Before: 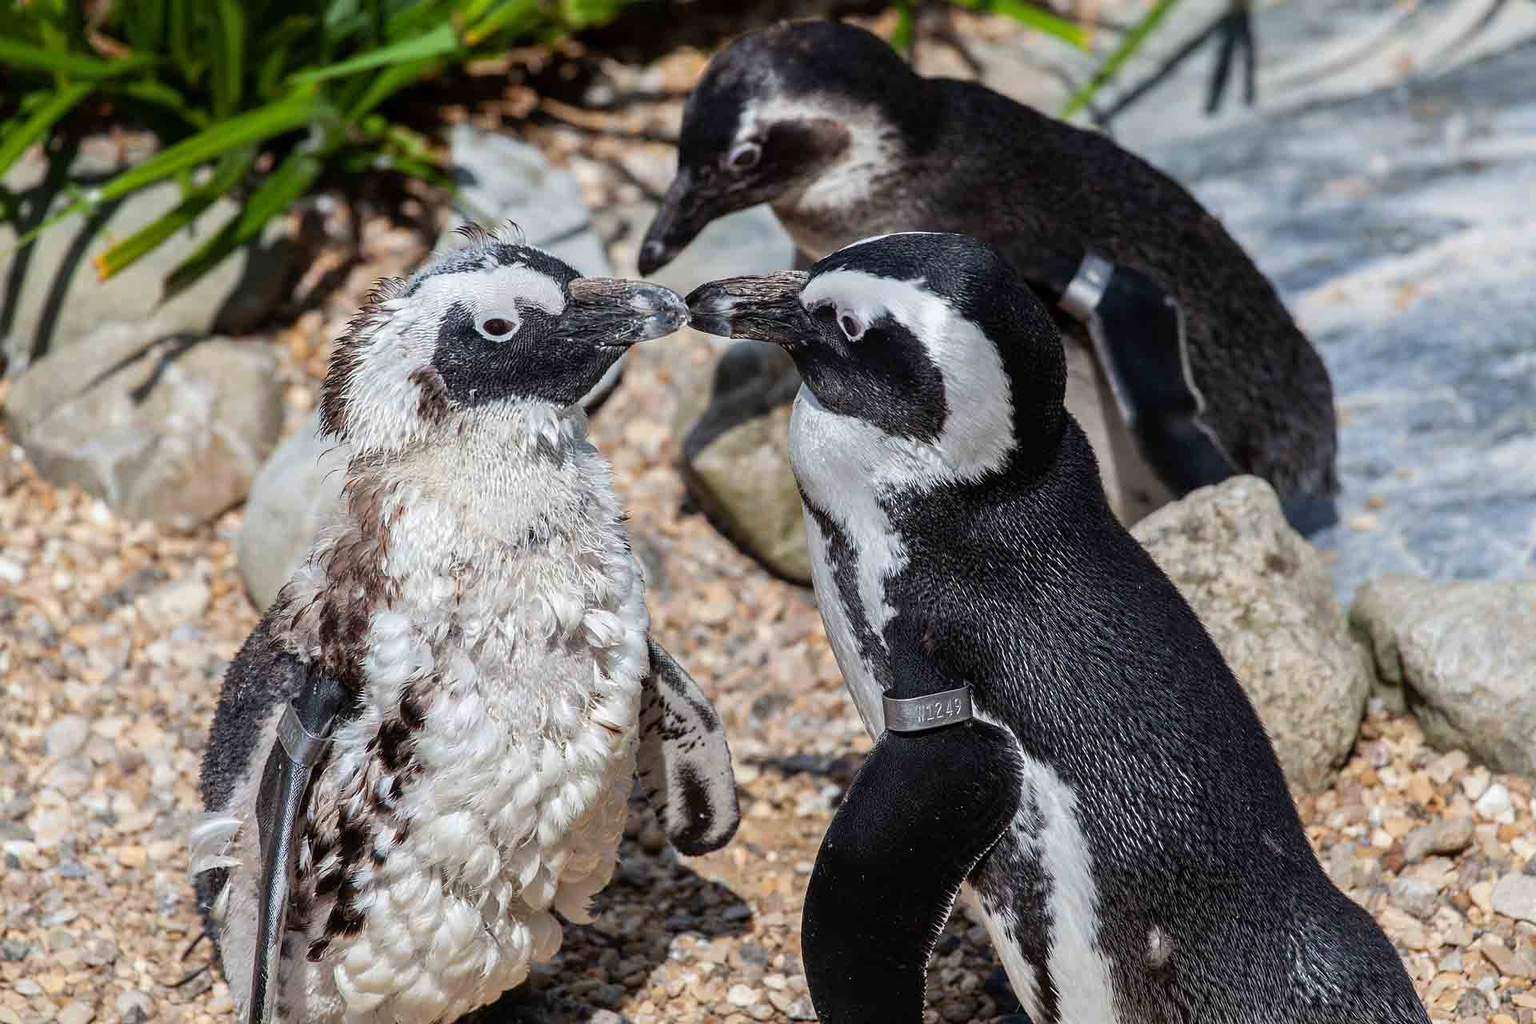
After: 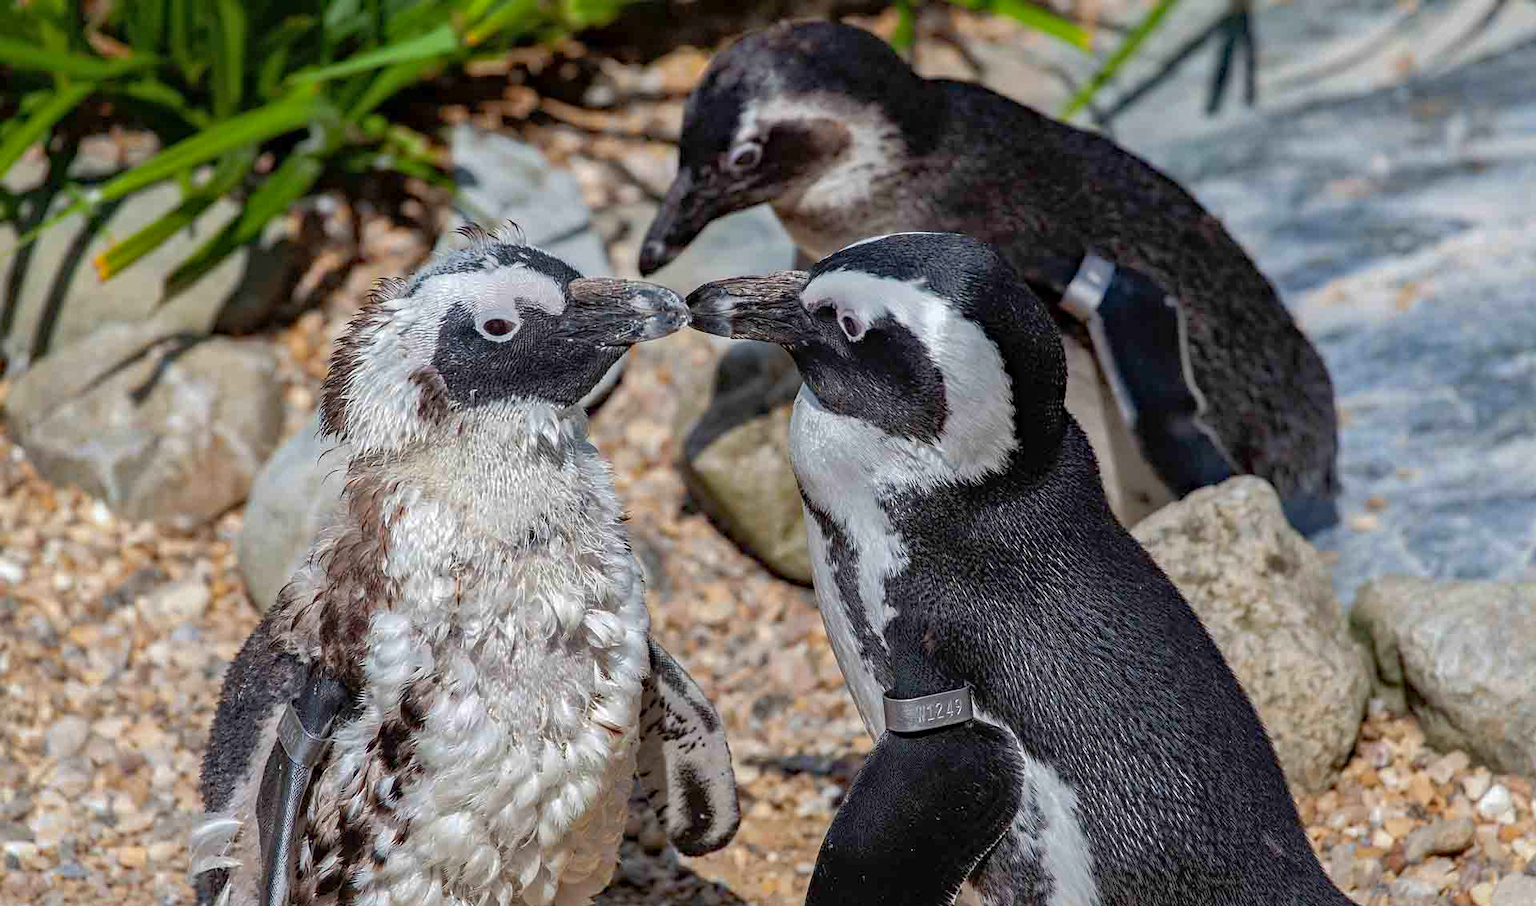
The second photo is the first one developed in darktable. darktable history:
shadows and highlights: on, module defaults
haze removal: compatibility mode true, adaptive false
crop and rotate: top 0%, bottom 11.49%
